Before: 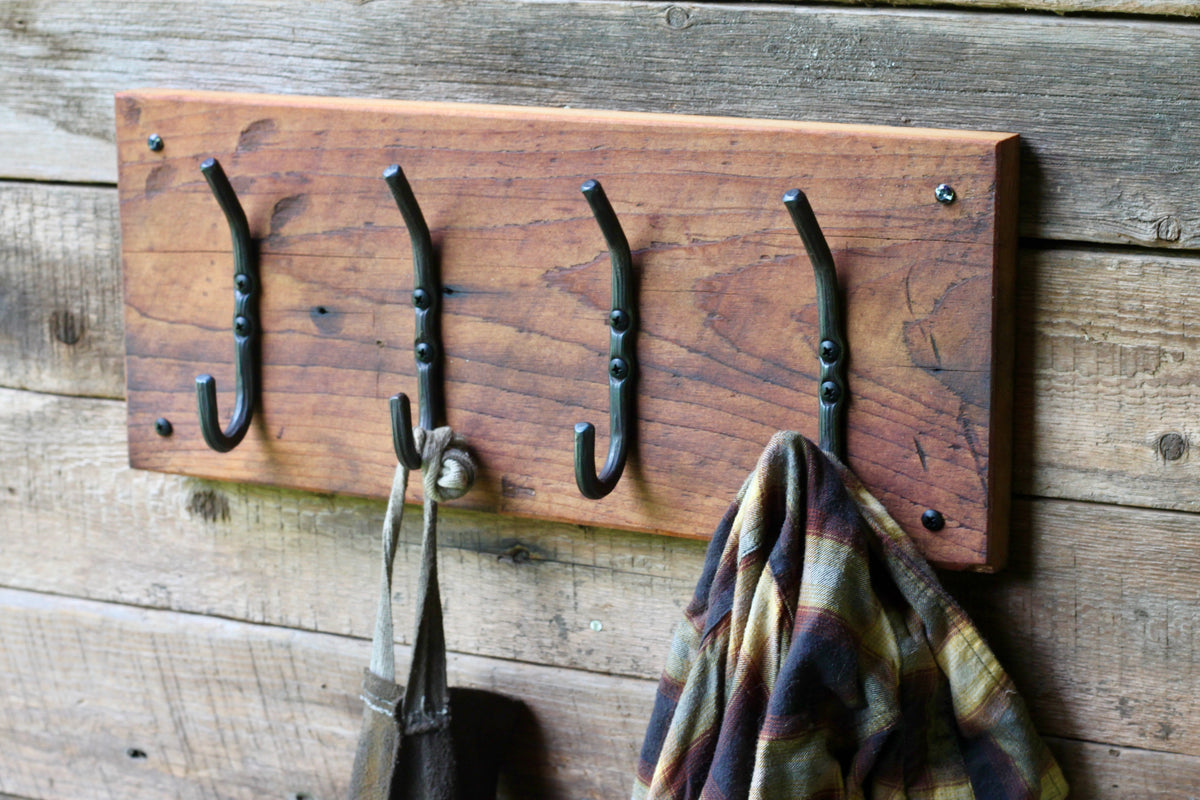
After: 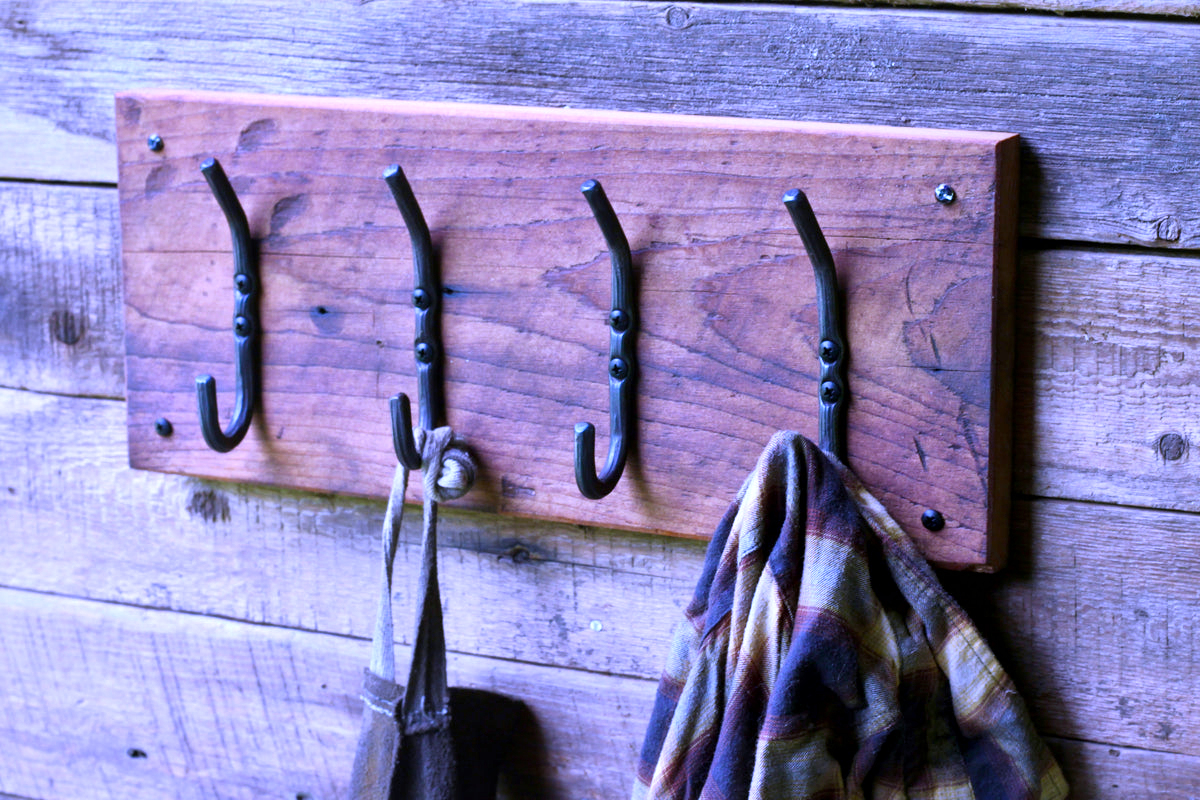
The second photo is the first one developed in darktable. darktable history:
local contrast: mode bilateral grid, contrast 20, coarseness 50, detail 132%, midtone range 0.2
white balance: red 0.98, blue 1.61
